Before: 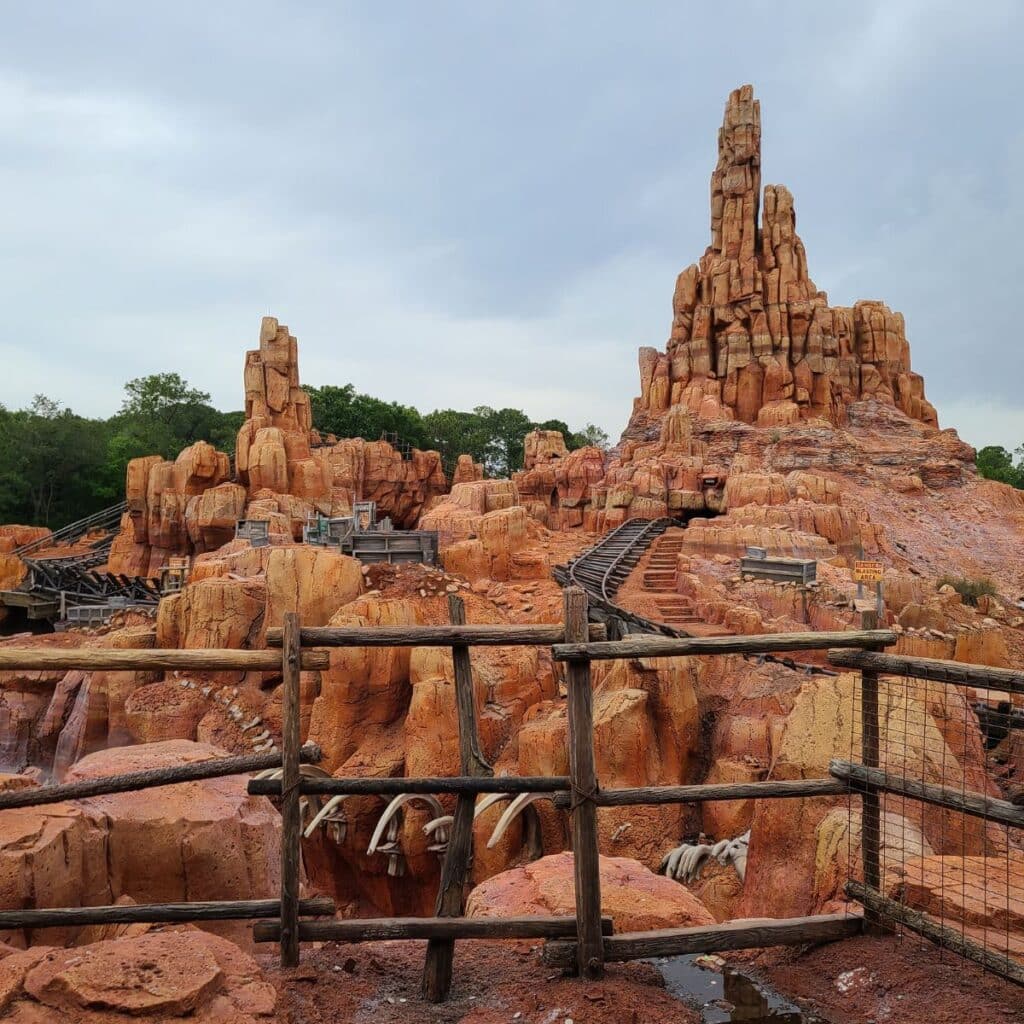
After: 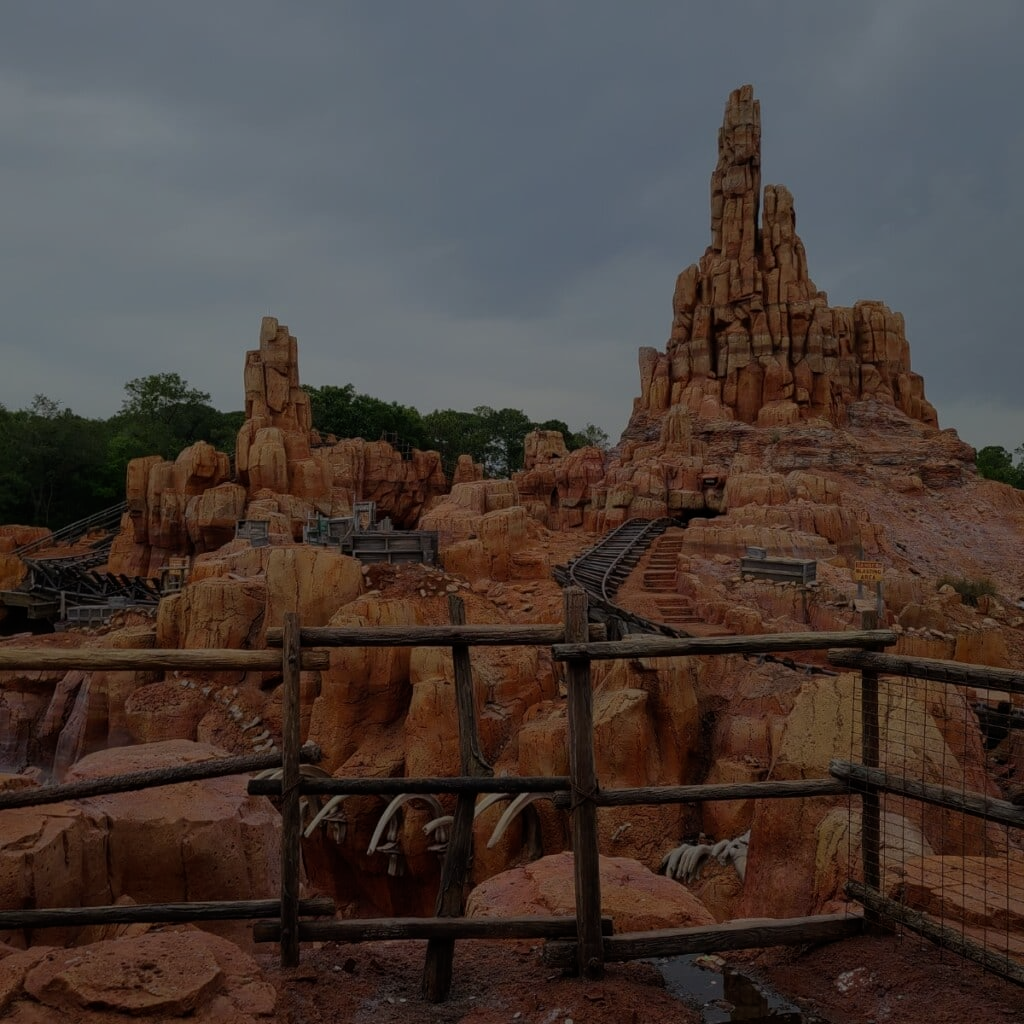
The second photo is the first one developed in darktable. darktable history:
exposure: exposure -2.096 EV, compensate exposure bias true, compensate highlight preservation false
